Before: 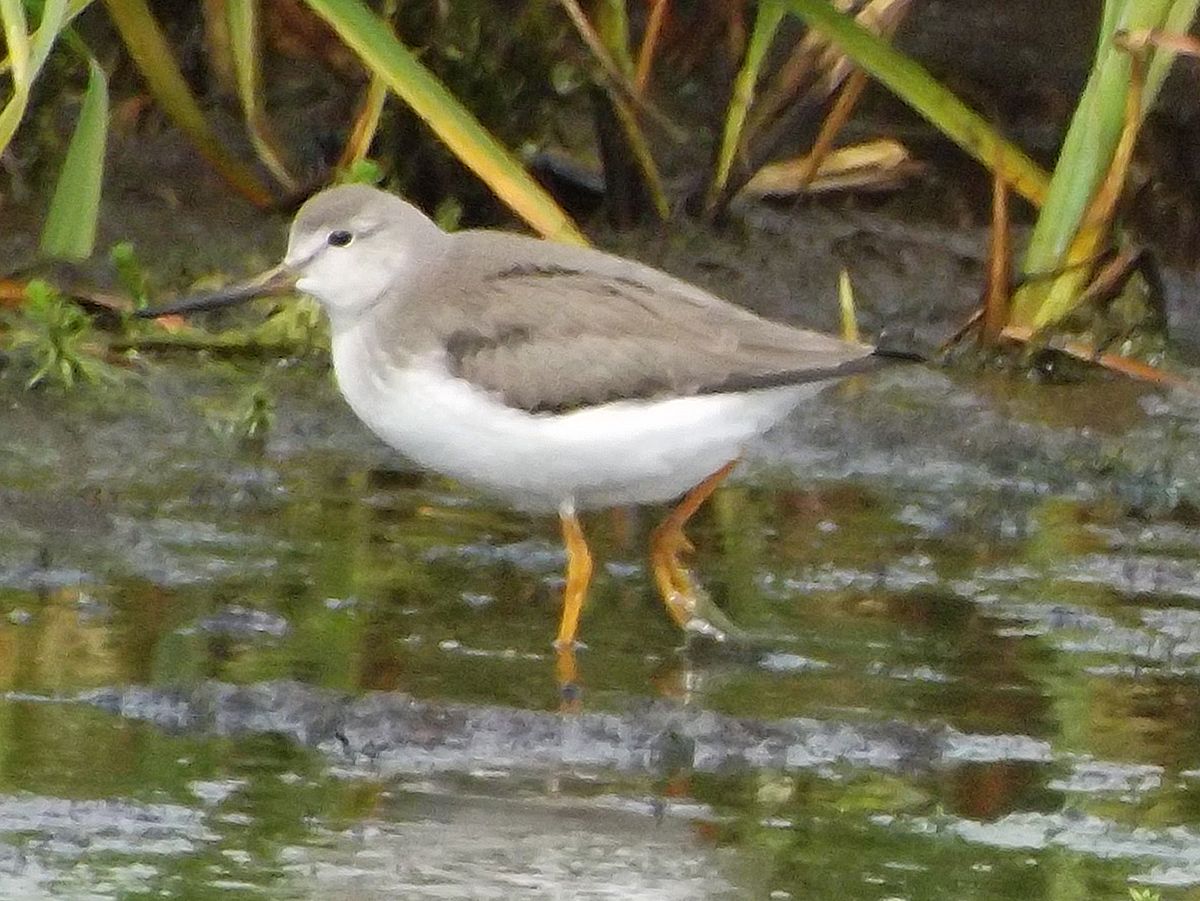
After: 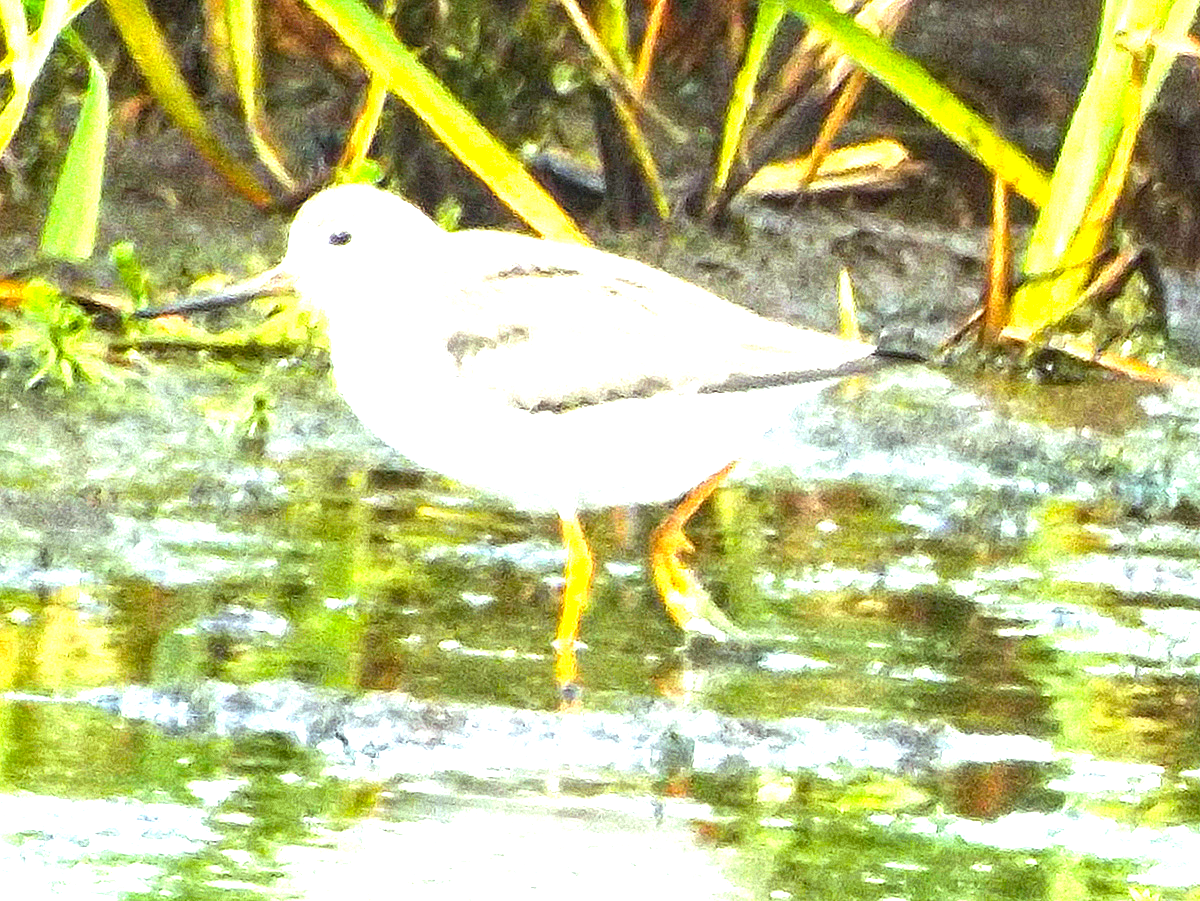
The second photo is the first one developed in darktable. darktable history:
color balance rgb: shadows lift › chroma 2.051%, shadows lift › hue 248.13°, highlights gain › luminance 19.906%, highlights gain › chroma 2.794%, highlights gain › hue 172.54°, global offset › luminance -0.368%, perceptual saturation grading › global saturation 8.87%, perceptual brilliance grading › global brilliance 29.963%, perceptual brilliance grading › highlights 12.682%, perceptual brilliance grading › mid-tones 24.201%
local contrast: on, module defaults
exposure: black level correction 0, exposure 0.692 EV, compensate highlight preservation false
